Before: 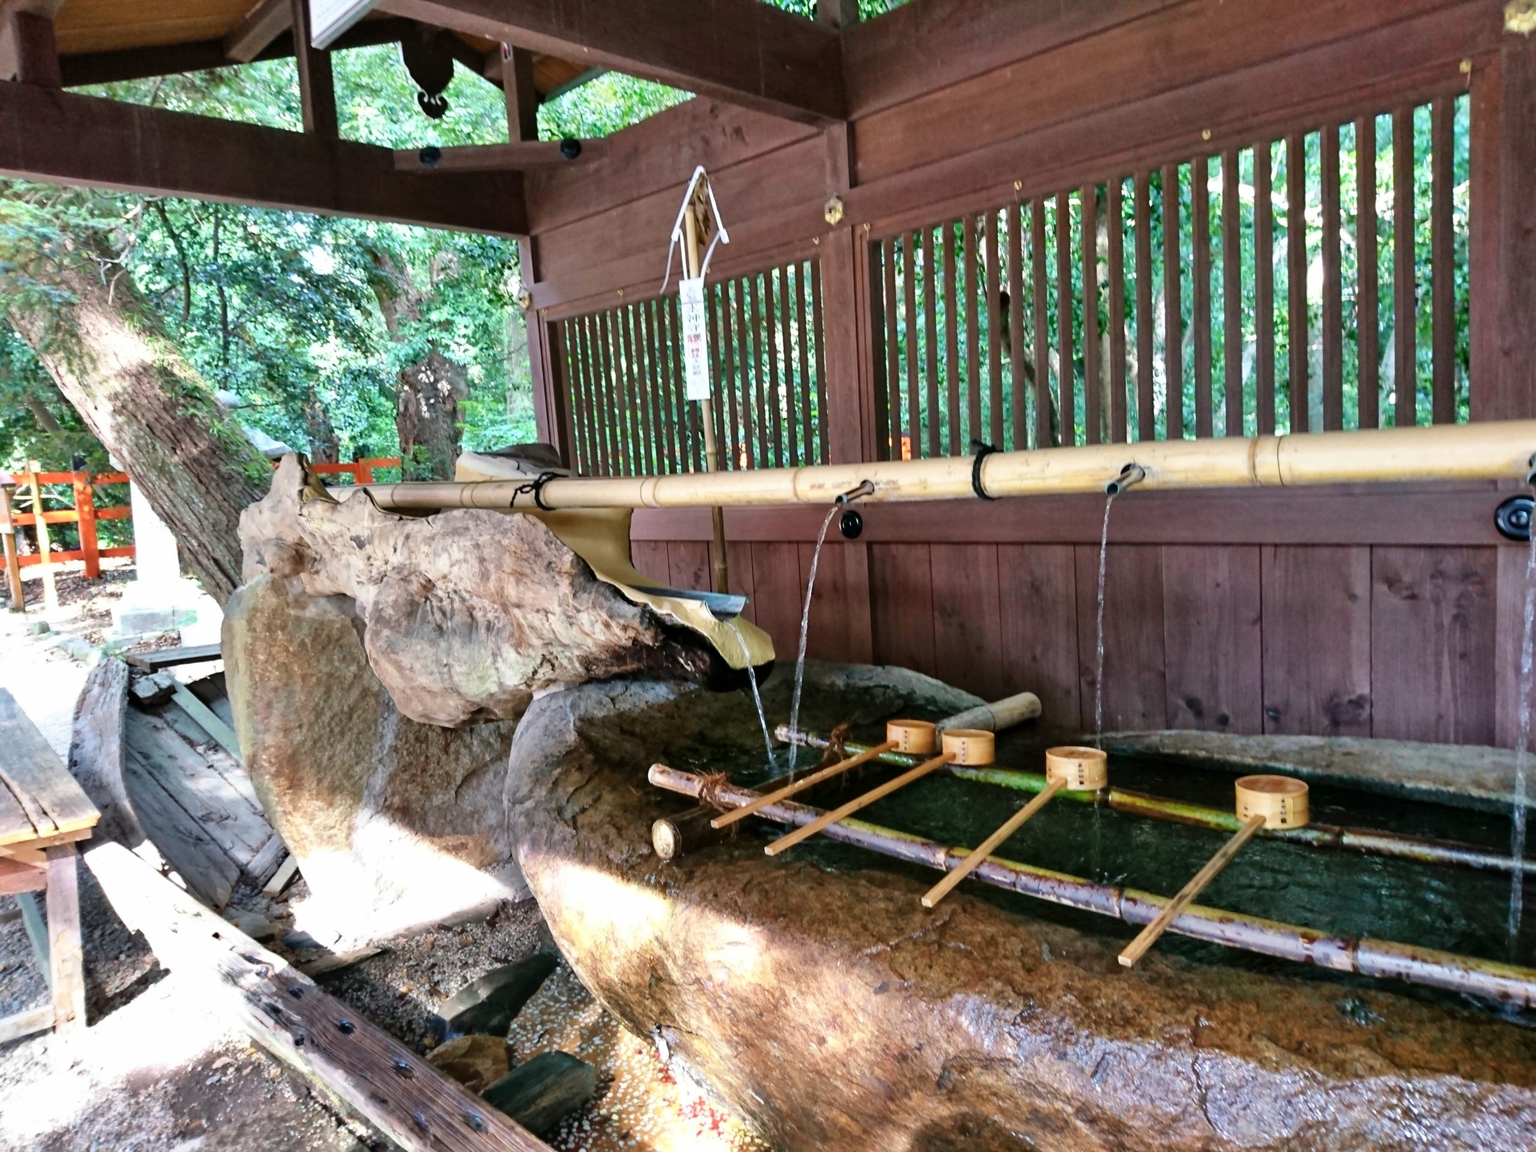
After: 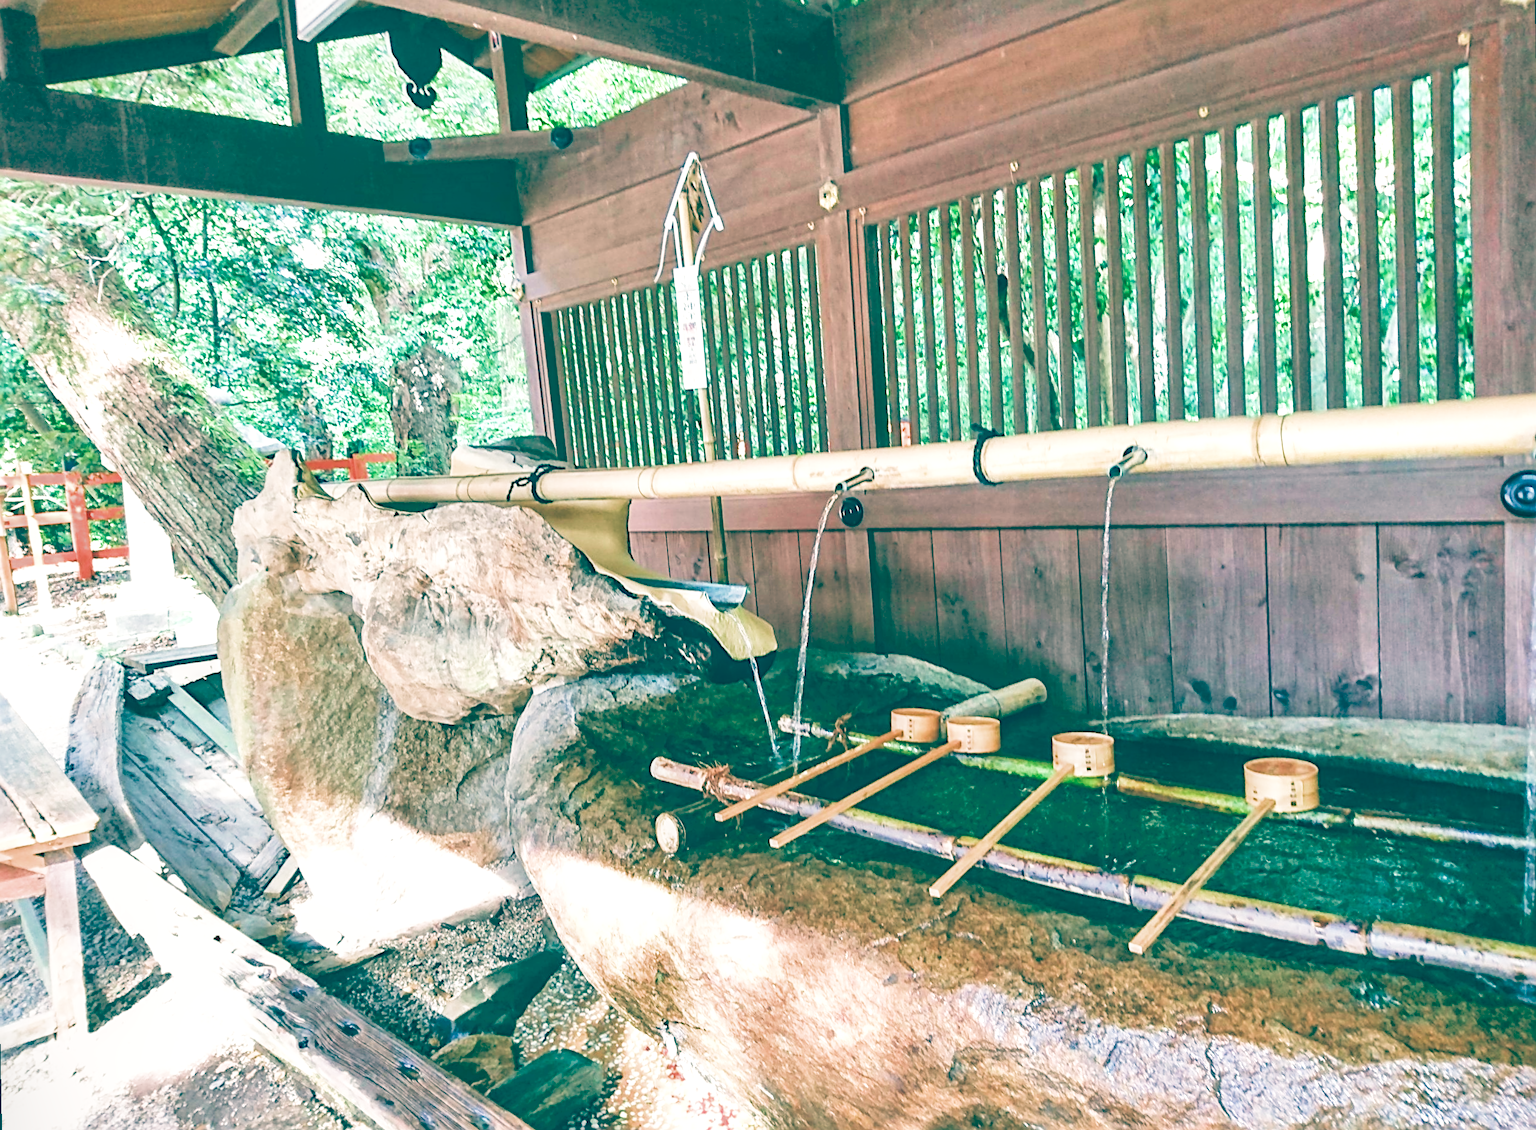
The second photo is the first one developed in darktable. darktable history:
filmic rgb: middle gray luminance 4.29%, black relative exposure -13 EV, white relative exposure 5 EV, threshold 6 EV, target black luminance 0%, hardness 5.19, latitude 59.69%, contrast 0.767, highlights saturation mix 5%, shadows ↔ highlights balance 25.95%, add noise in highlights 0, color science v3 (2019), use custom middle-gray values true, iterations of high-quality reconstruction 0, contrast in highlights soft, enable highlight reconstruction true
color balance: lift [1.005, 0.99, 1.007, 1.01], gamma [1, 0.979, 1.011, 1.021], gain [0.923, 1.098, 1.025, 0.902], input saturation 90.45%, contrast 7.73%, output saturation 105.91%
rotate and perspective: rotation -1°, crop left 0.011, crop right 0.989, crop top 0.025, crop bottom 0.975
sharpen: radius 2.676, amount 0.669
local contrast: on, module defaults
